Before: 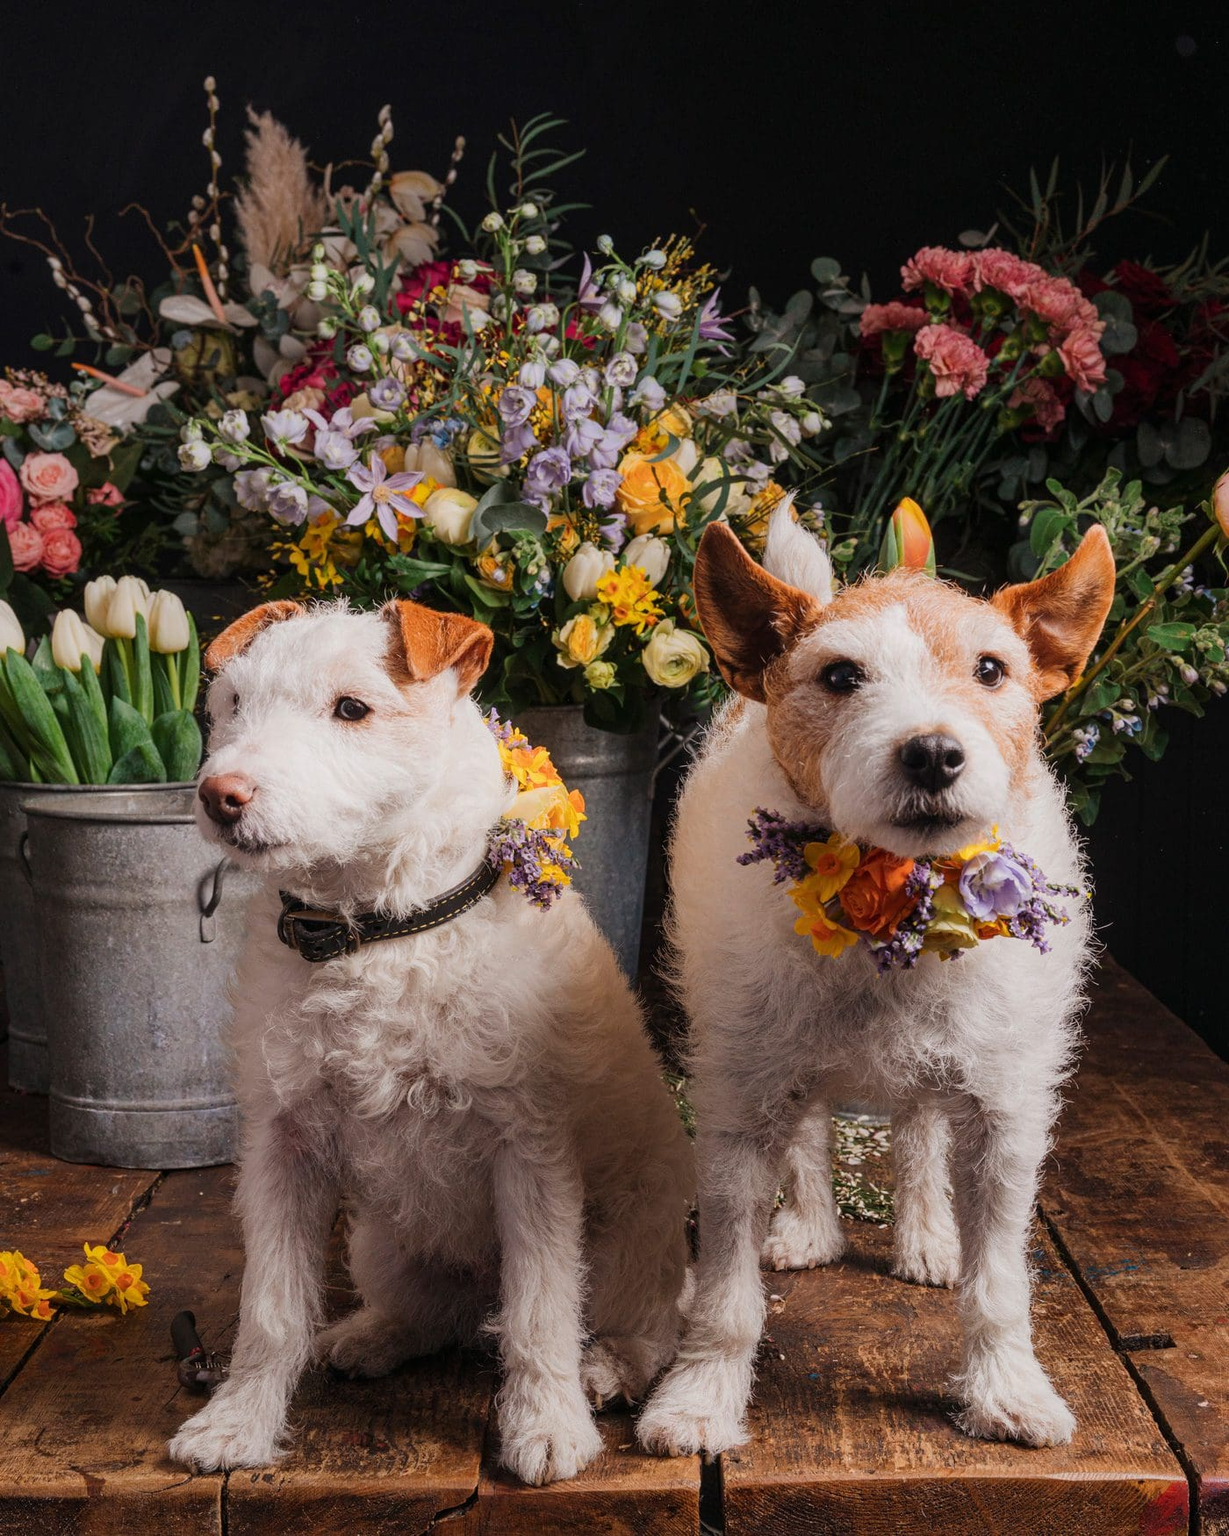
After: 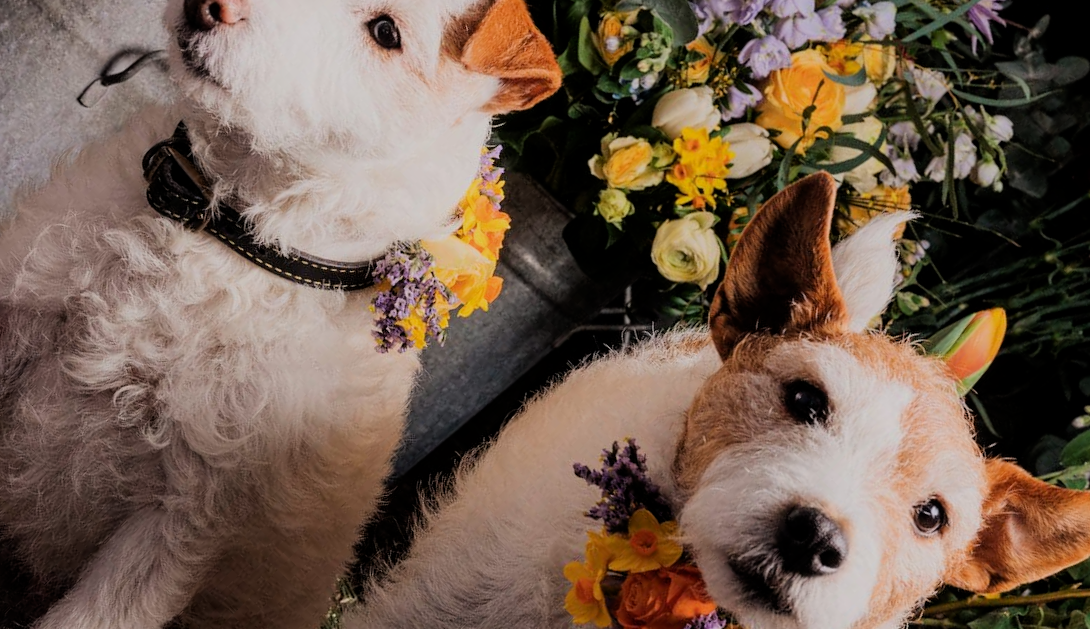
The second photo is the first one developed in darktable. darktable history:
crop and rotate: angle -45.02°, top 16.824%, right 0.829%, bottom 11.676%
filmic rgb: middle gray luminance 29.22%, black relative exposure -10.22 EV, white relative exposure 5.47 EV, target black luminance 0%, hardness 3.93, latitude 2.26%, contrast 1.121, highlights saturation mix 6.07%, shadows ↔ highlights balance 14.53%, color science v6 (2022)
